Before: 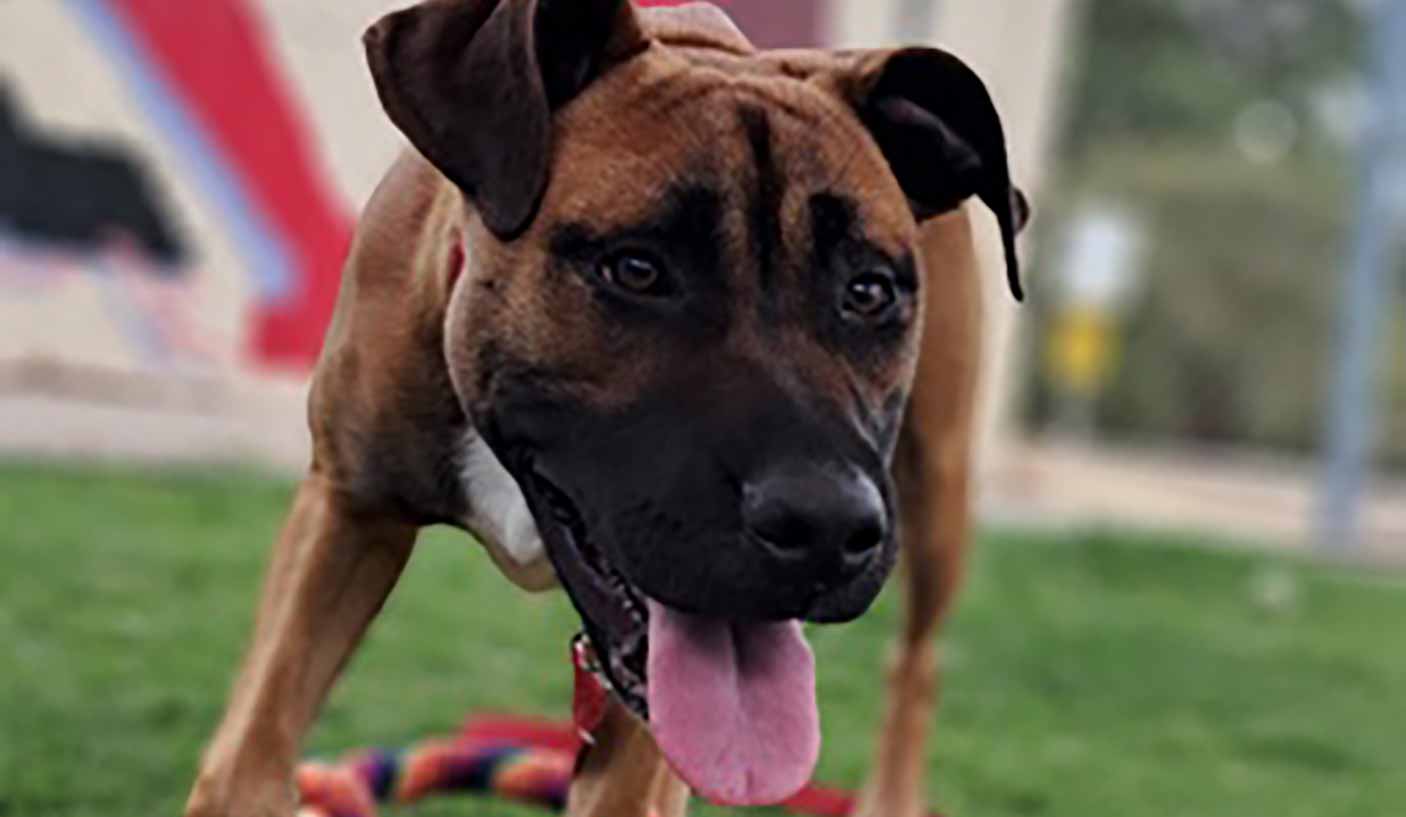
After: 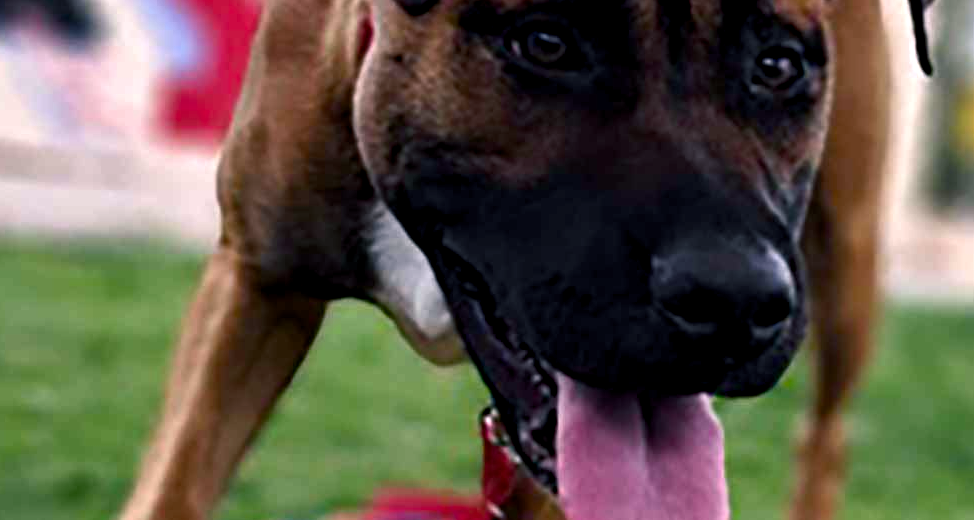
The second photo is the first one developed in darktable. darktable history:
crop: left 6.488%, top 27.668%, right 24.183%, bottom 8.656%
white balance: red 0.954, blue 1.079
color balance rgb: shadows lift › chroma 2%, shadows lift › hue 185.64°, power › luminance 1.48%, highlights gain › chroma 3%, highlights gain › hue 54.51°, global offset › luminance -0.4%, perceptual saturation grading › highlights -18.47%, perceptual saturation grading › mid-tones 6.62%, perceptual saturation grading › shadows 28.22%, perceptual brilliance grading › highlights 15.68%, perceptual brilliance grading › shadows -14.29%, global vibrance 25.96%, contrast 6.45%
